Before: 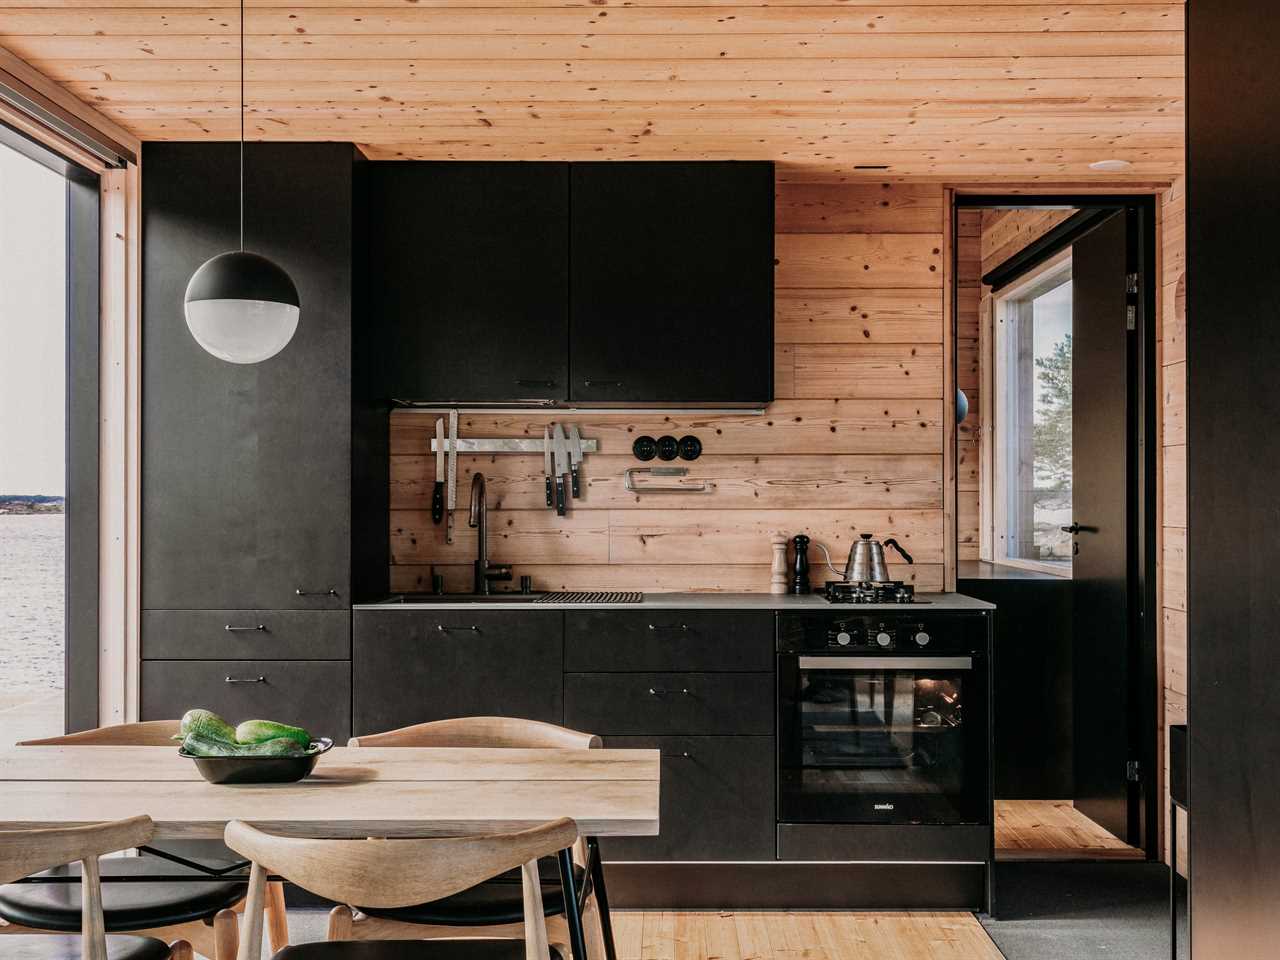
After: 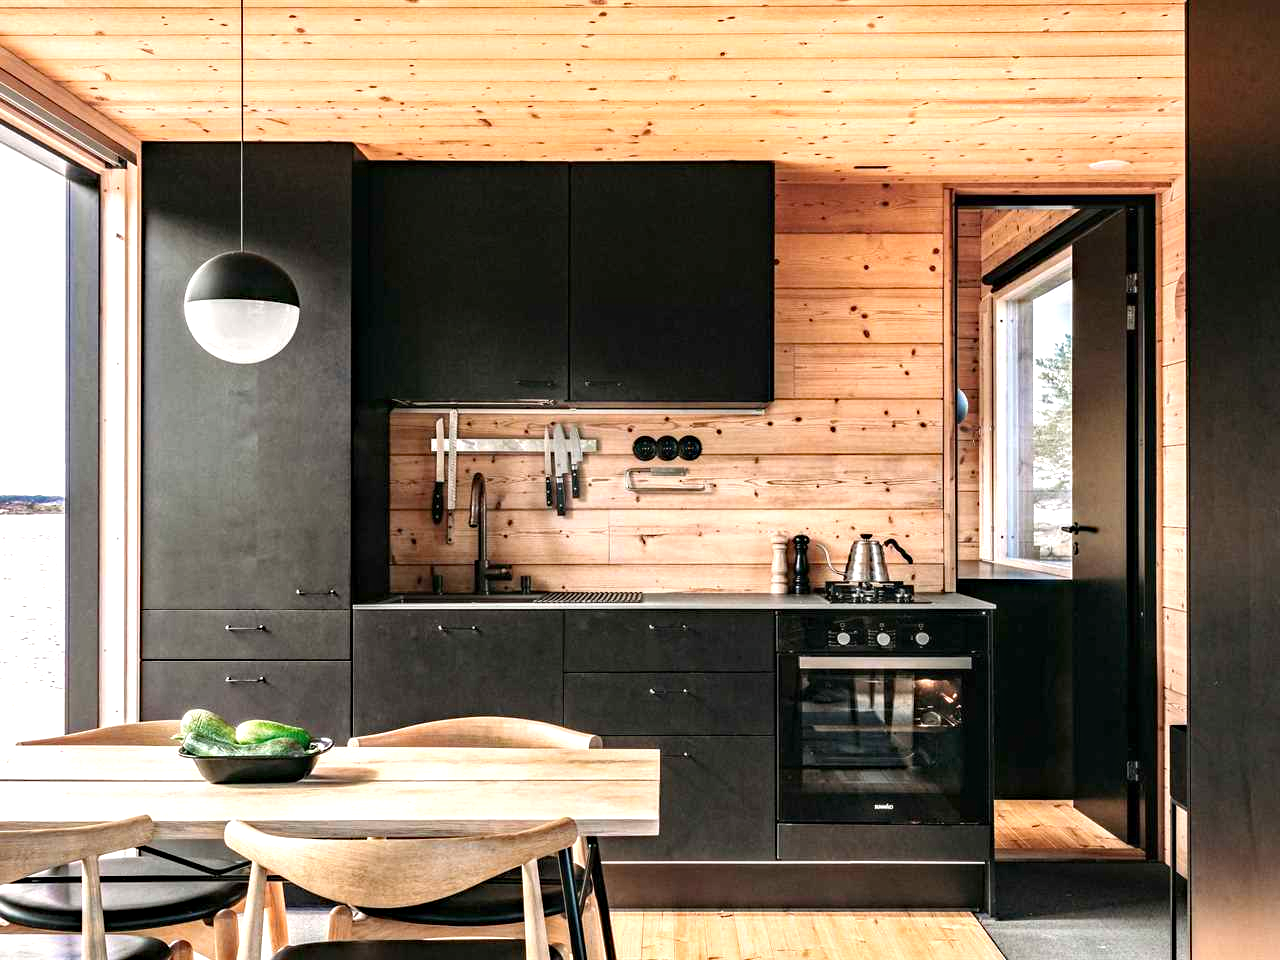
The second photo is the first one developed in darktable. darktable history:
haze removal: compatibility mode true, adaptive false
exposure: black level correction 0, exposure 1.098 EV, compensate highlight preservation false
